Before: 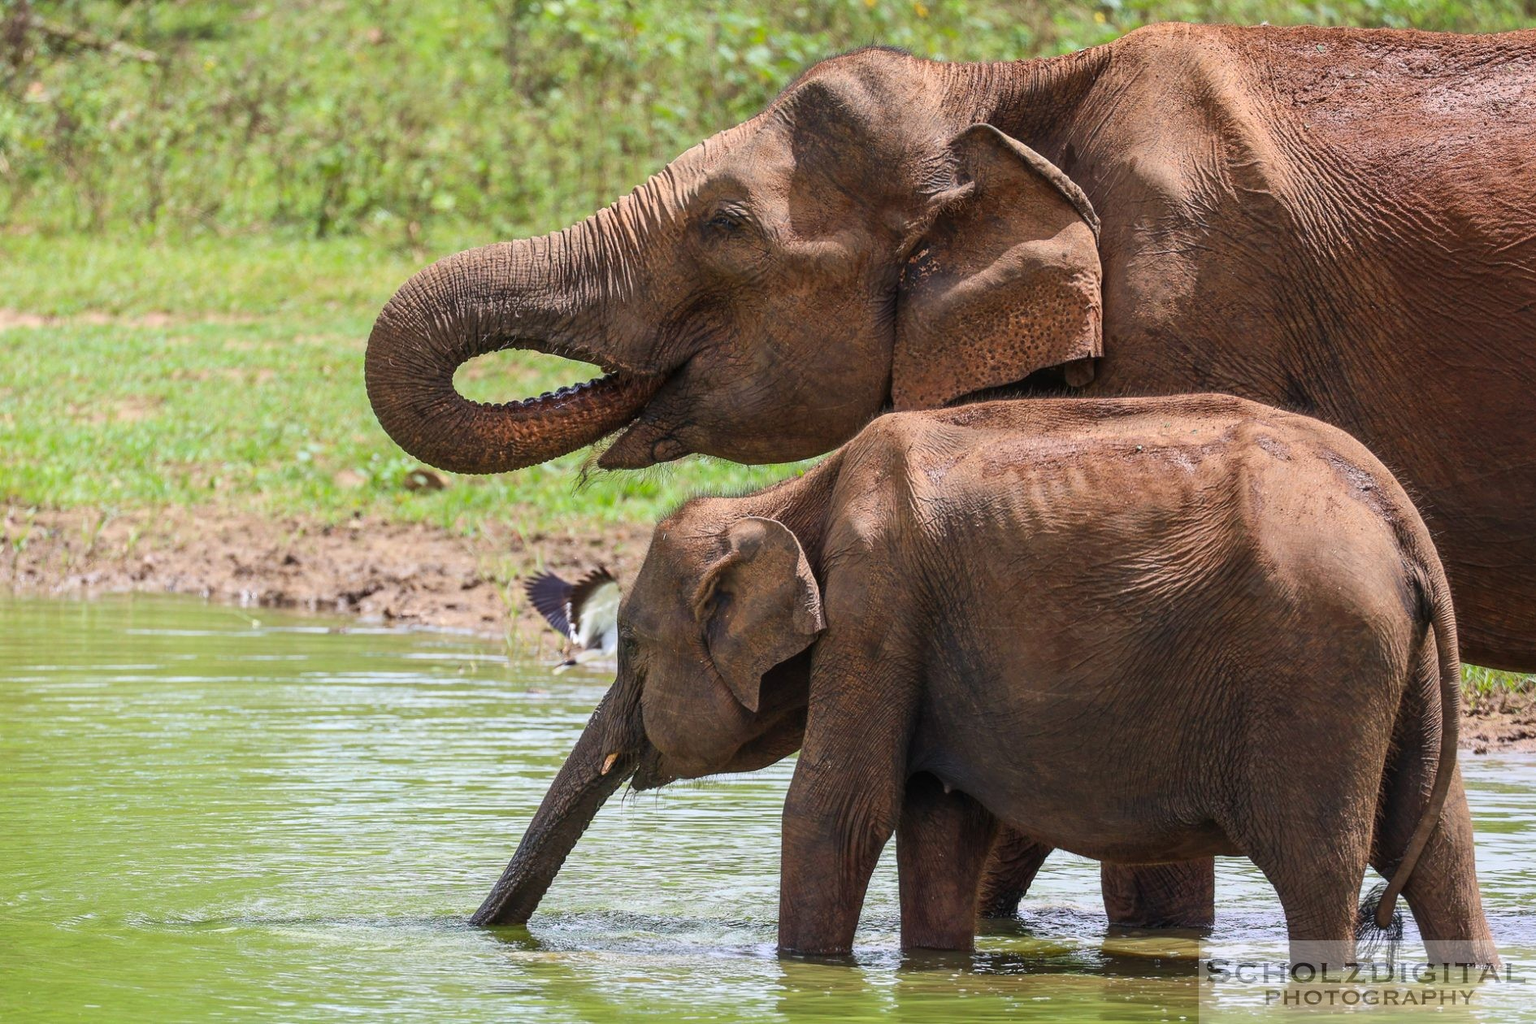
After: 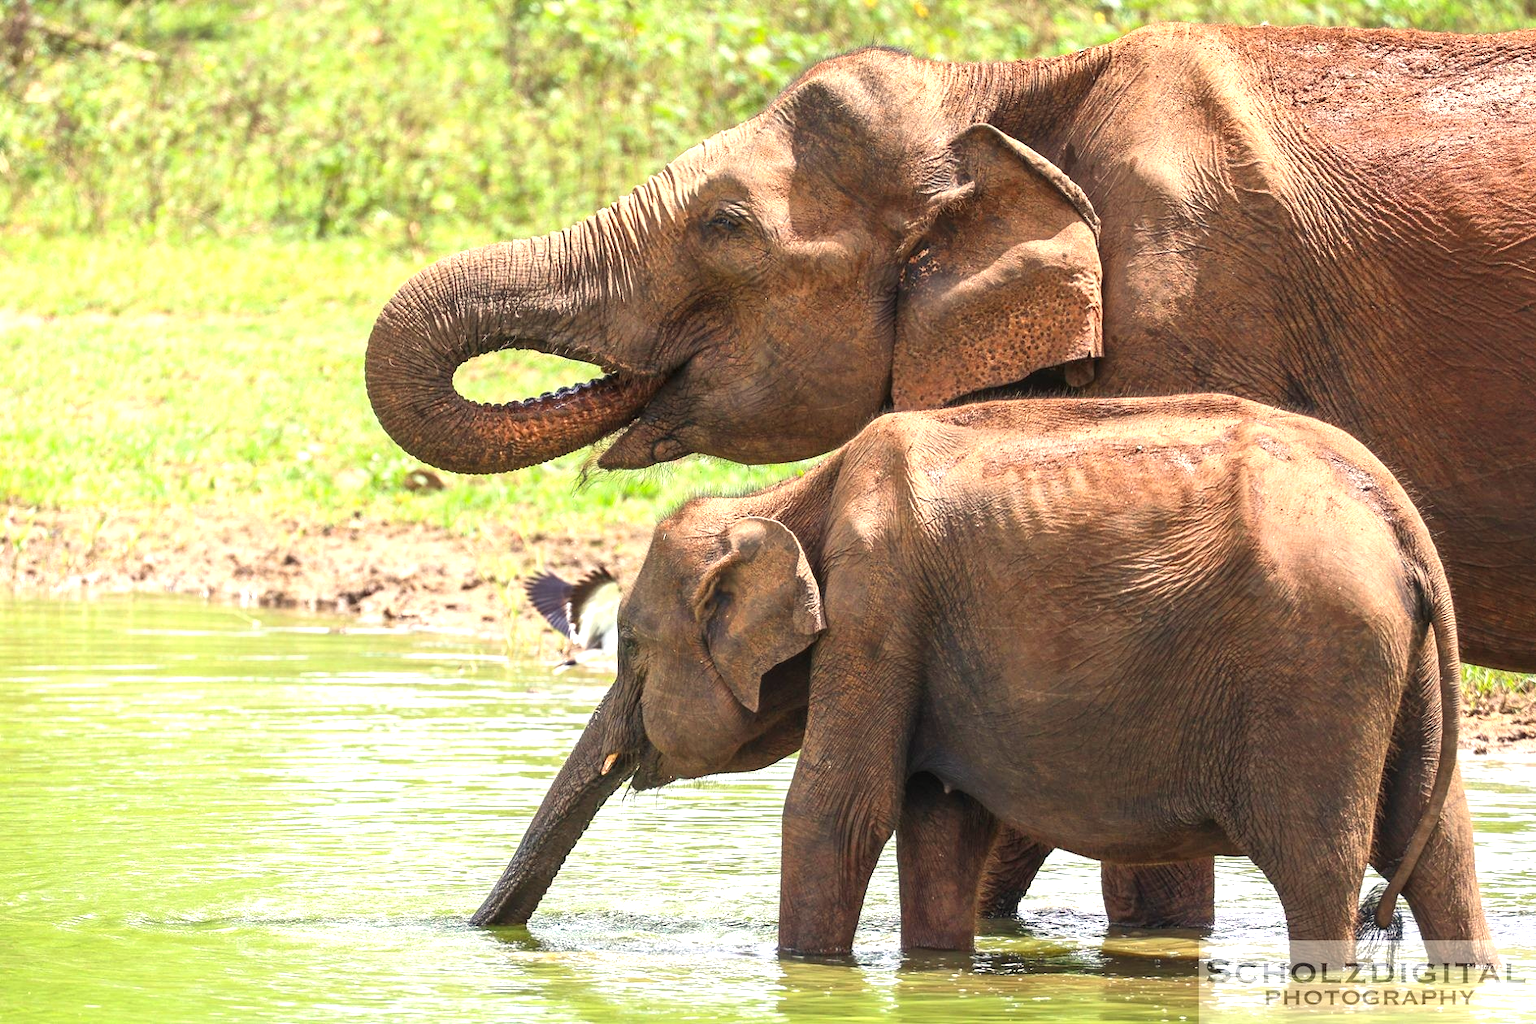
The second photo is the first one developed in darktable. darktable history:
exposure: black level correction 0, exposure 1 EV, compensate highlight preservation false
white balance: red 1.029, blue 0.92
